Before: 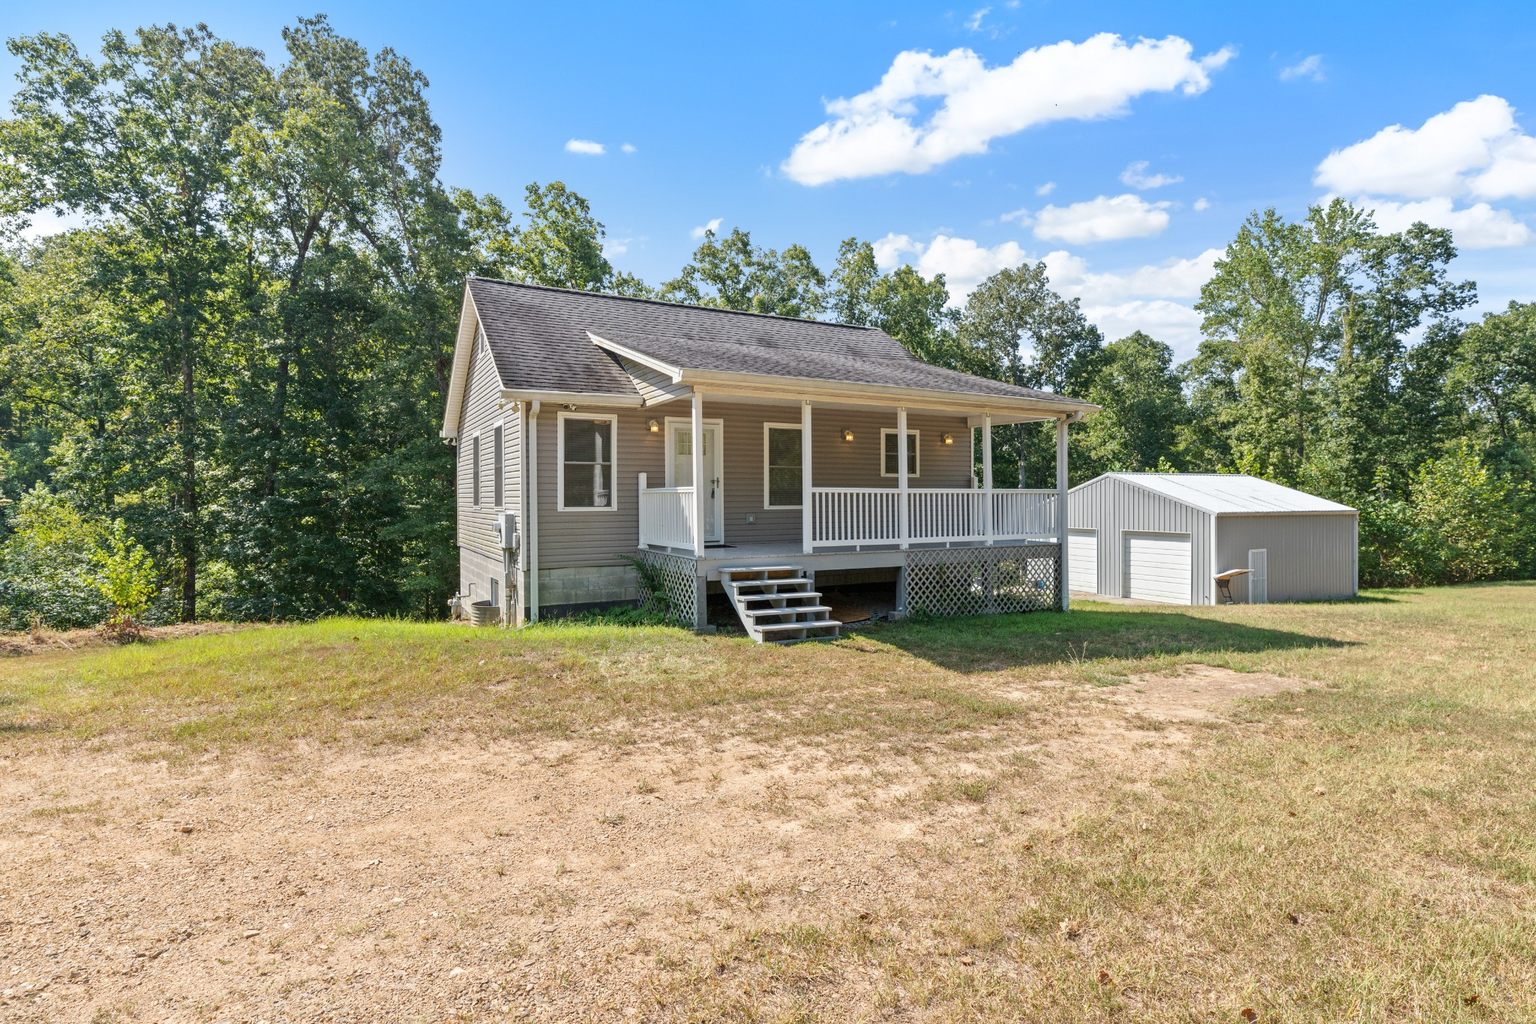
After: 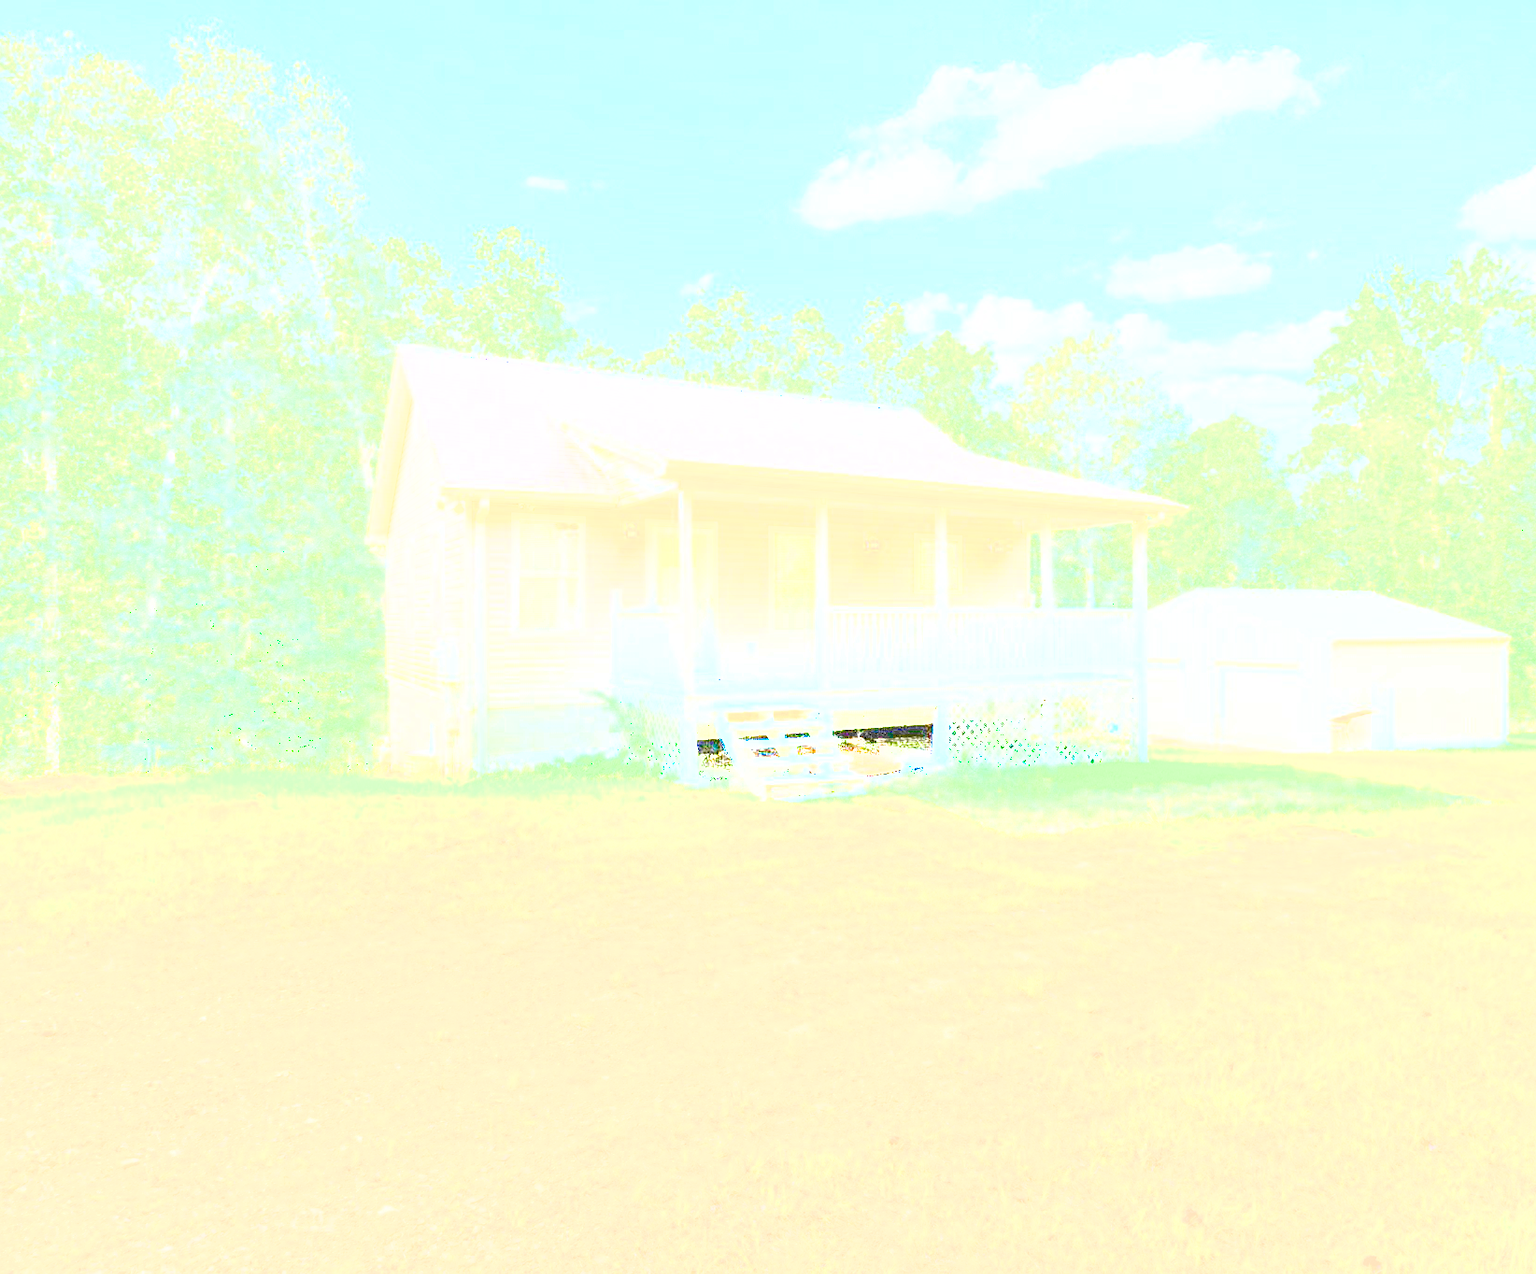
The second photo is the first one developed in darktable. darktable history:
crop and rotate: left 9.581%, right 10.131%
contrast brightness saturation: contrast 0.101, brightness 0.292, saturation 0.144
tone curve: curves: ch0 [(0, 0) (0.003, 0.004) (0.011, 0.015) (0.025, 0.033) (0.044, 0.058) (0.069, 0.091) (0.1, 0.131) (0.136, 0.179) (0.177, 0.233) (0.224, 0.296) (0.277, 0.364) (0.335, 0.434) (0.399, 0.511) (0.468, 0.584) (0.543, 0.656) (0.623, 0.729) (0.709, 0.799) (0.801, 0.874) (0.898, 0.936) (1, 1)], color space Lab, independent channels, preserve colors none
exposure: exposure 7.989 EV, compensate highlight preservation false
contrast equalizer: octaves 7, y [[0.5, 0.5, 0.544, 0.569, 0.5, 0.5], [0.5 ×6], [0.5 ×6], [0 ×6], [0 ×6]]
shadows and highlights: shadows 39.45, highlights -59.73
local contrast: mode bilateral grid, contrast 25, coarseness 61, detail 151%, midtone range 0.2
